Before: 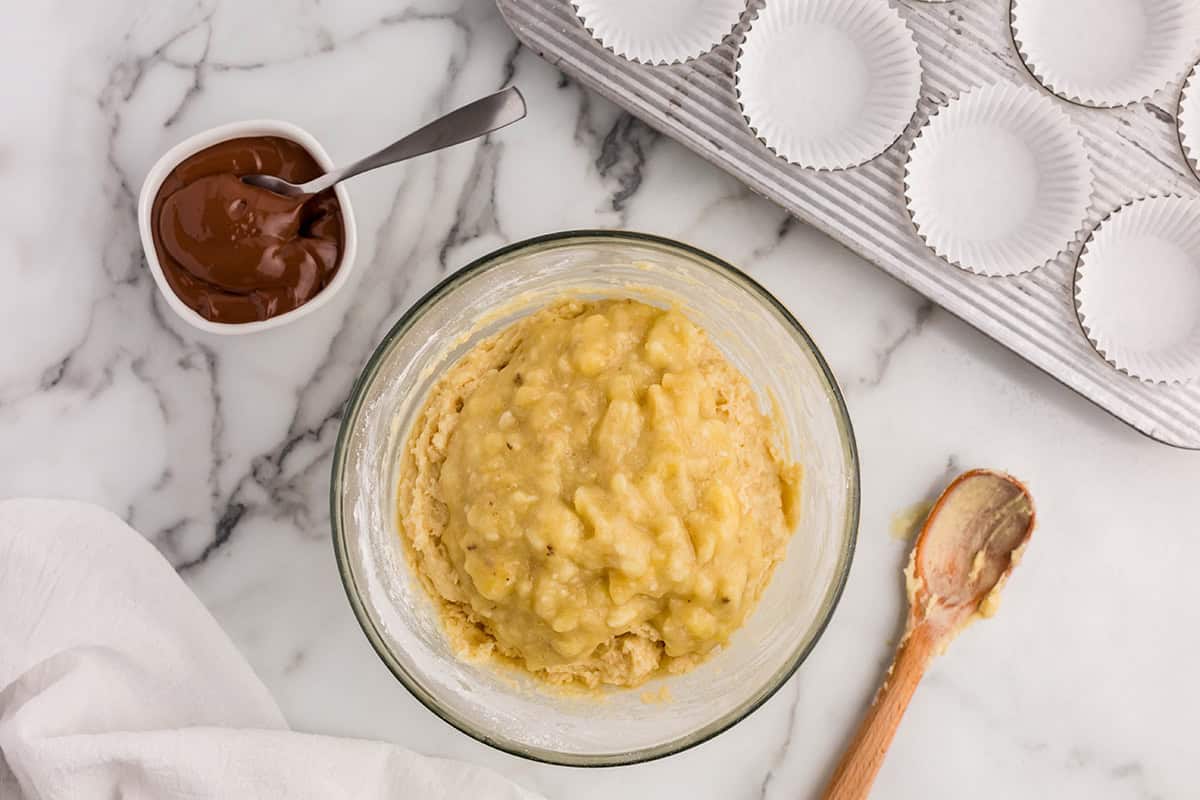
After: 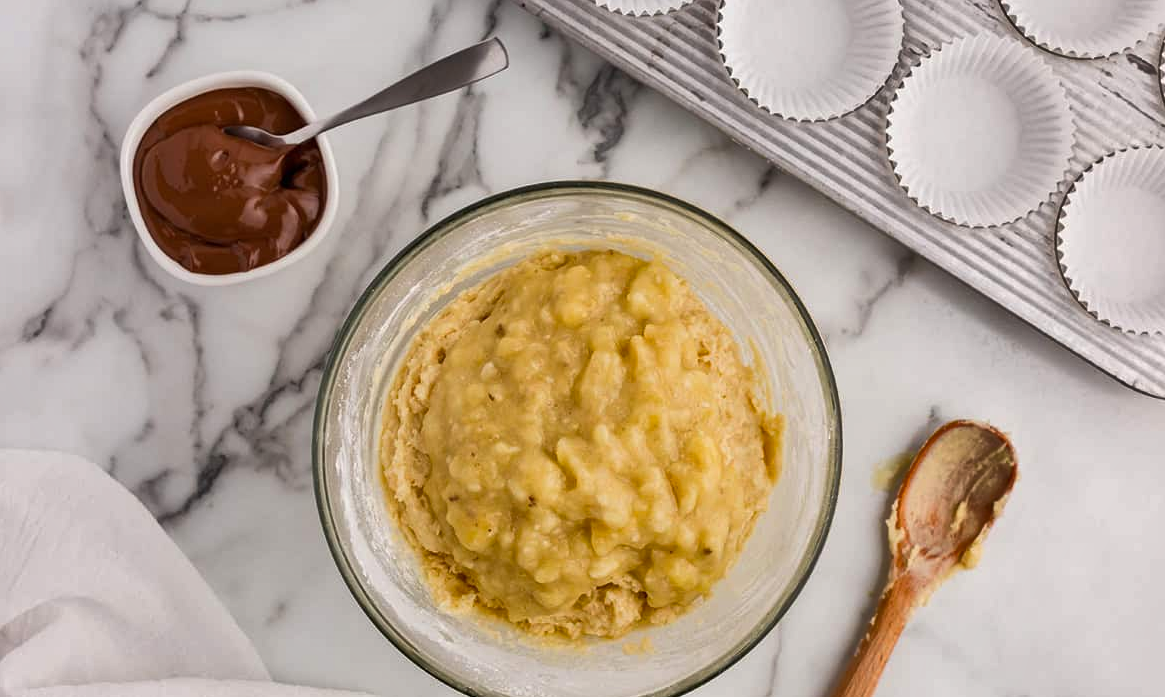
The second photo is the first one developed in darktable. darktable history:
crop: left 1.507%, top 6.147%, right 1.379%, bottom 6.637%
shadows and highlights: soften with gaussian
